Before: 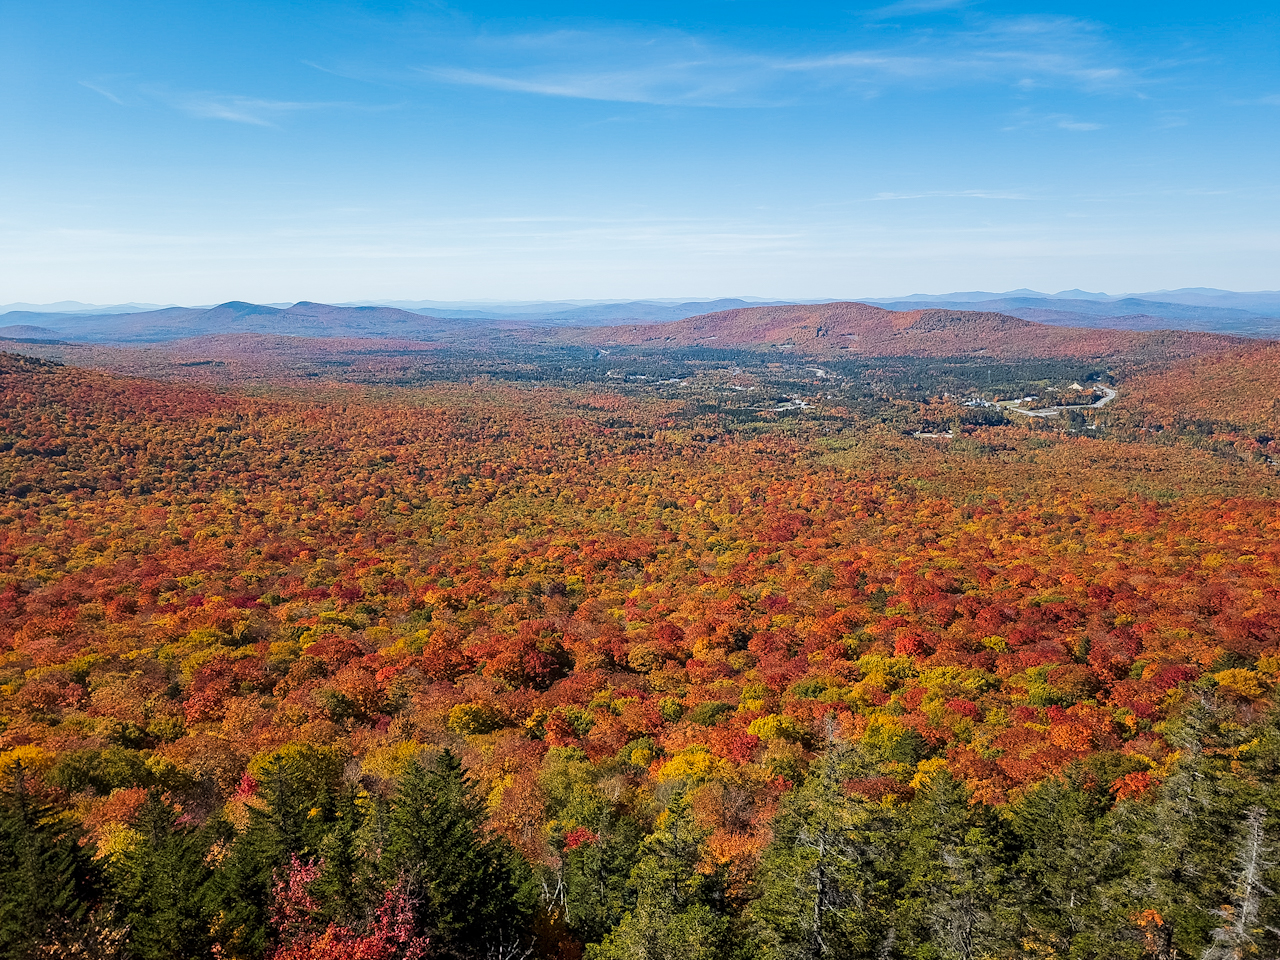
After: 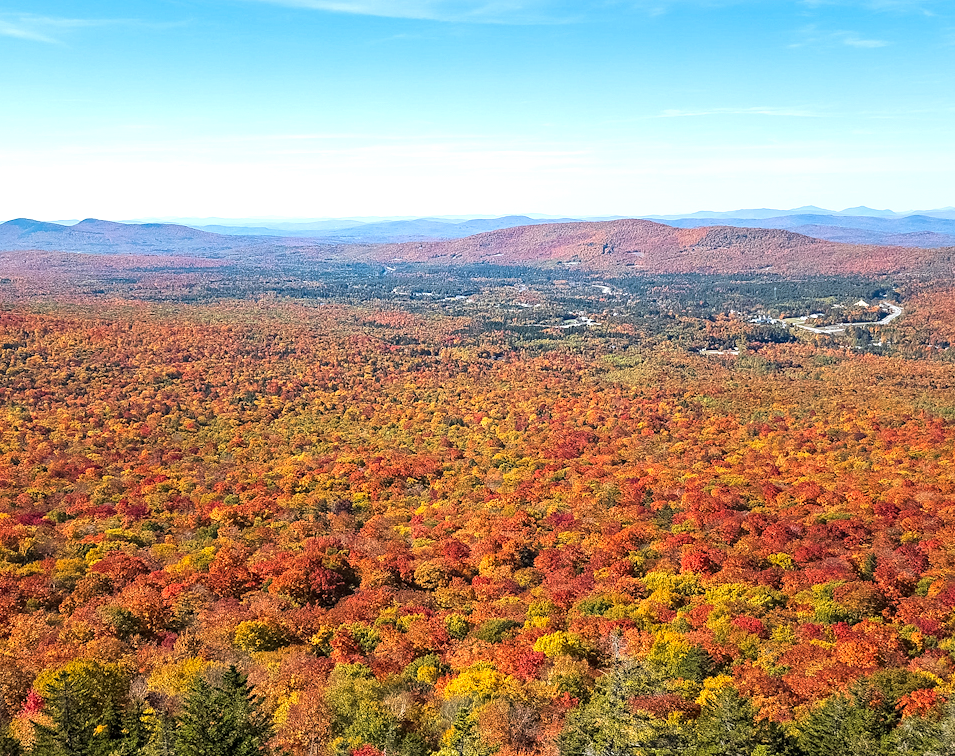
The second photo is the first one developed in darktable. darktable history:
exposure: exposure 0.601 EV, compensate exposure bias true, compensate highlight preservation false
crop: left 16.776%, top 8.712%, right 8.601%, bottom 12.454%
